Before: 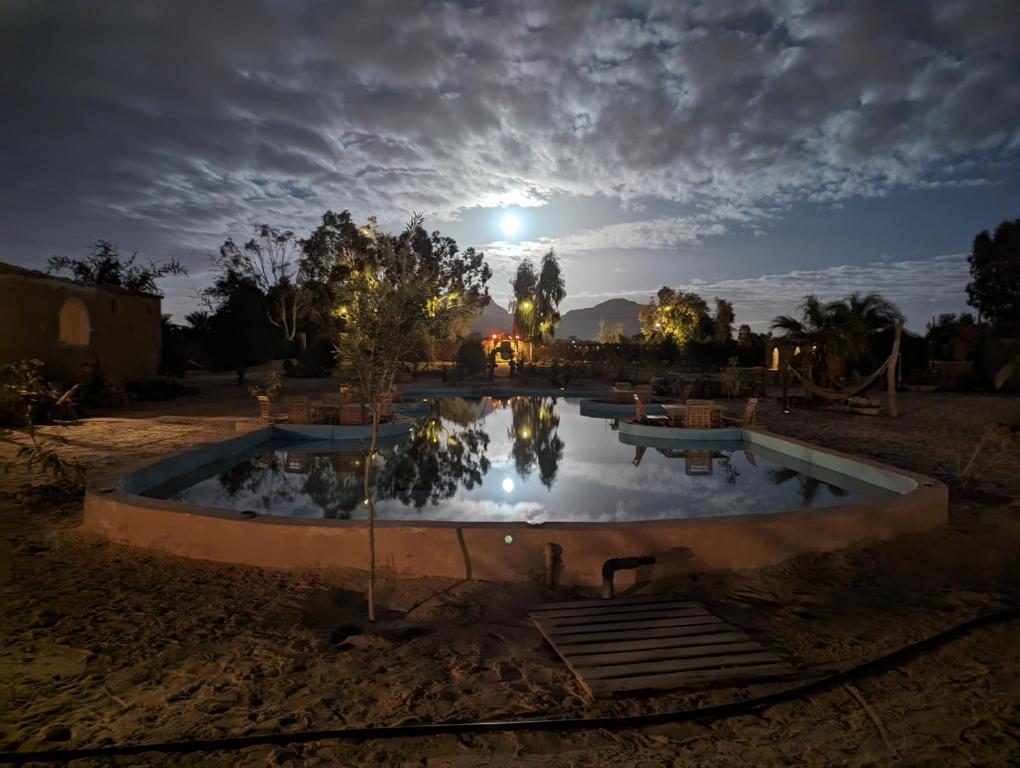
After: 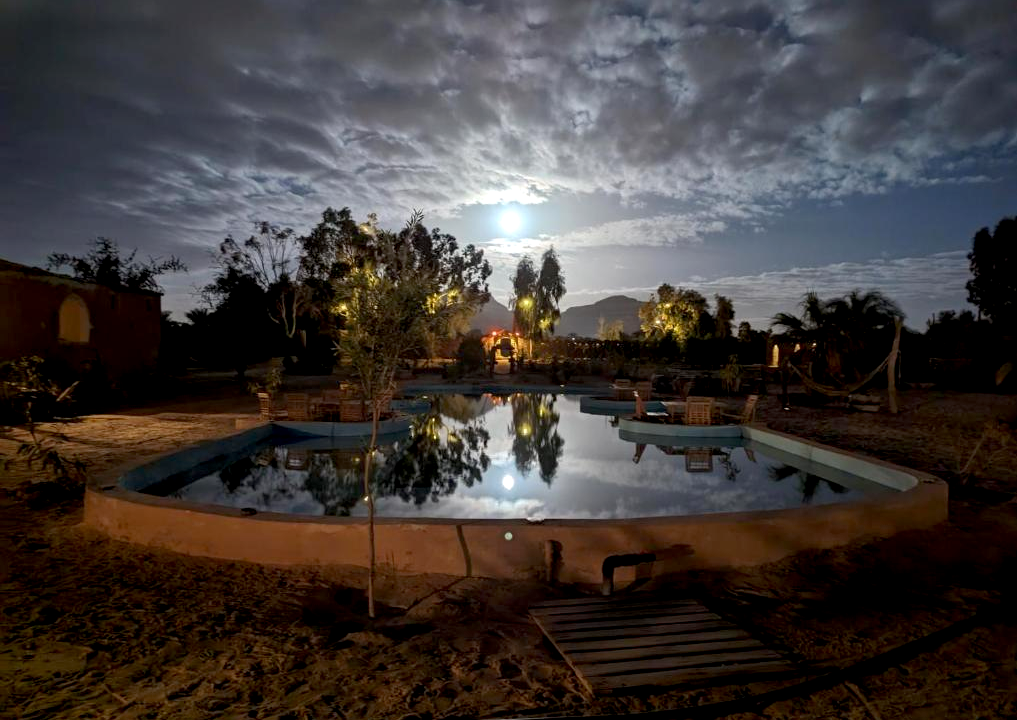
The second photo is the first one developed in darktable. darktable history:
crop: top 0.396%, right 0.257%, bottom 5.045%
exposure: black level correction 0.007, exposure 0.158 EV, compensate highlight preservation false
